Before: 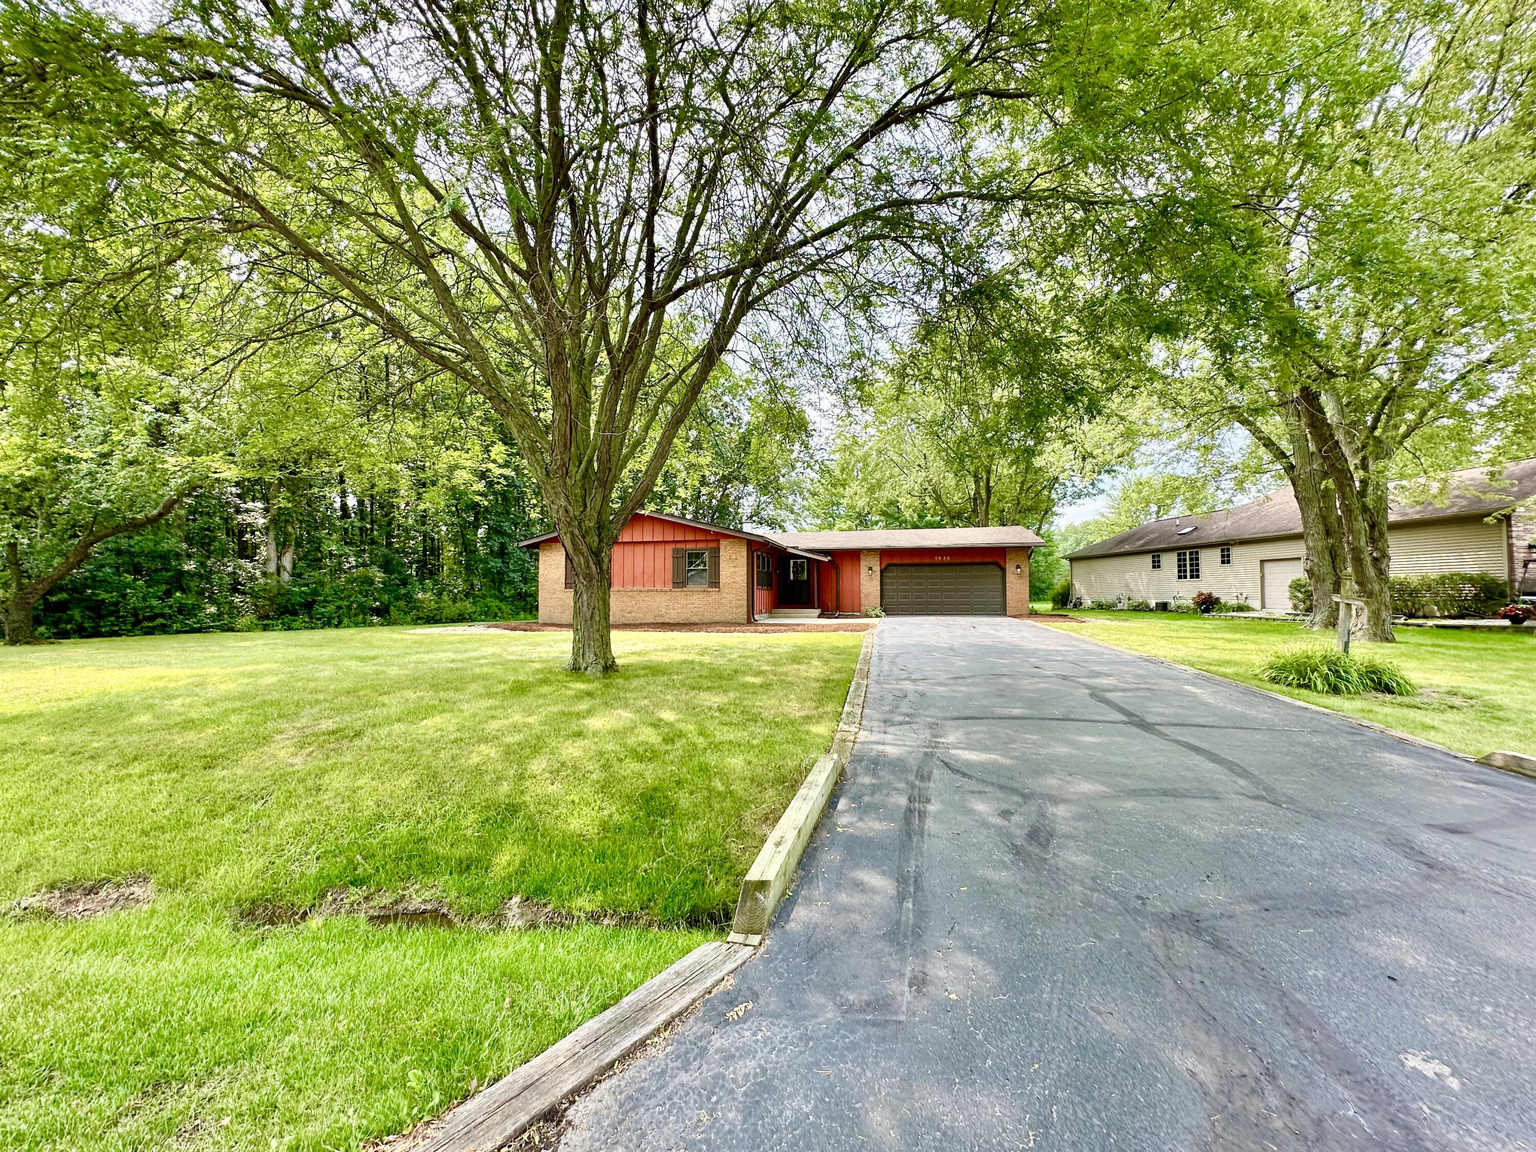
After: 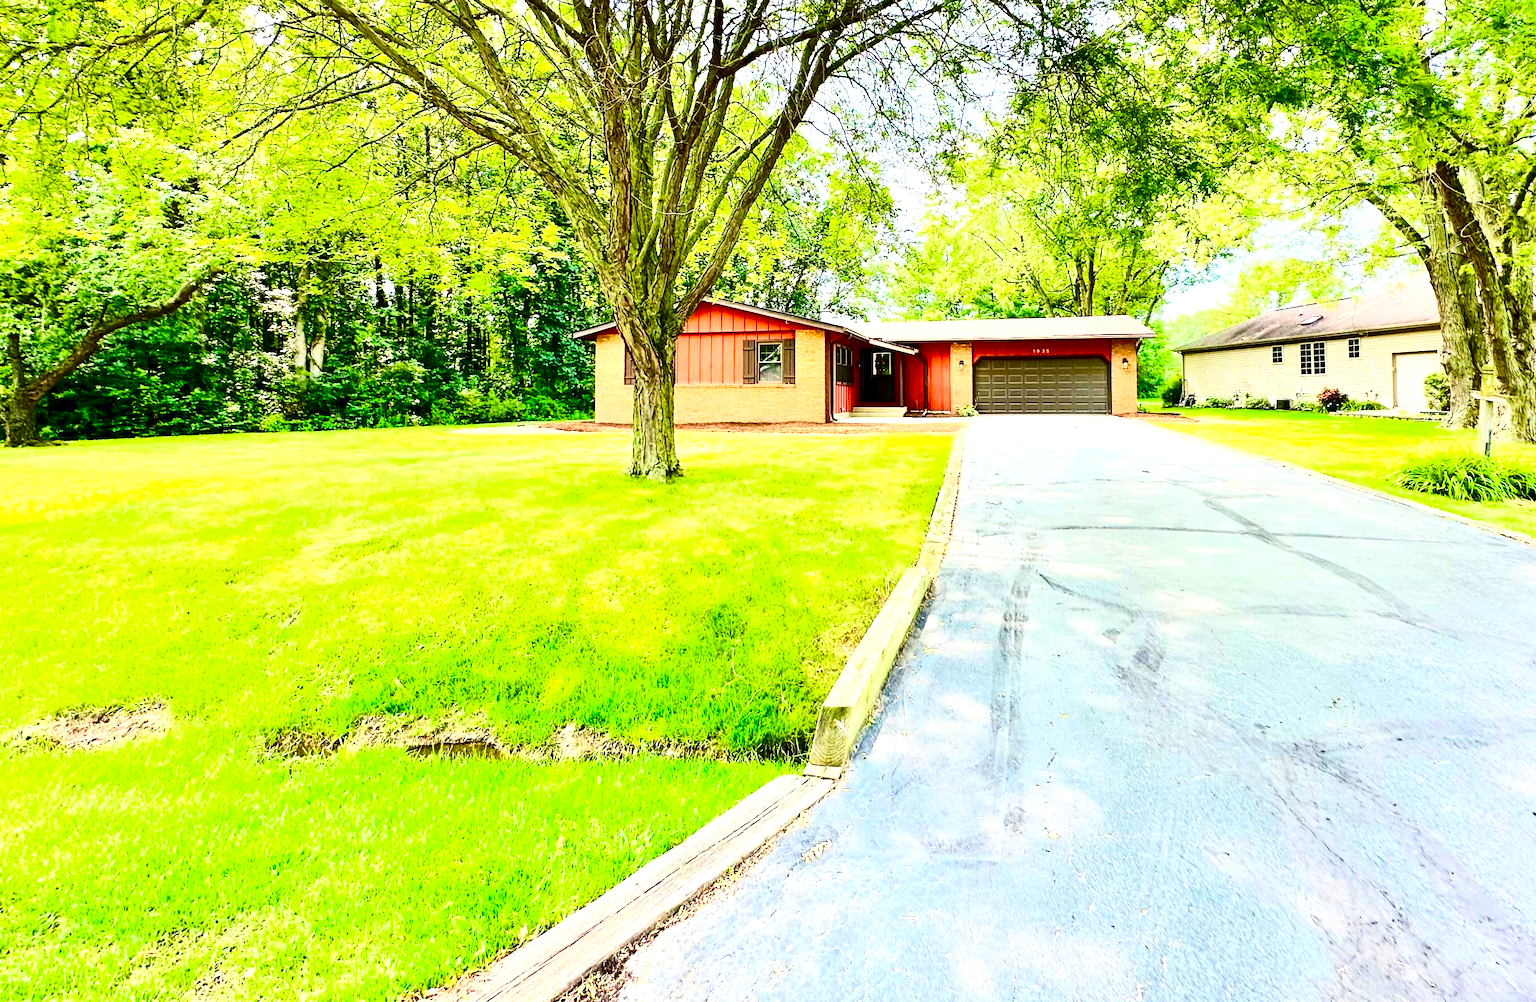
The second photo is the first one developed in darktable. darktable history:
crop: top 20.916%, right 9.437%, bottom 0.316%
exposure: exposure 1 EV, compensate highlight preservation false
contrast brightness saturation: contrast 0.4, brightness 0.05, saturation 0.25
